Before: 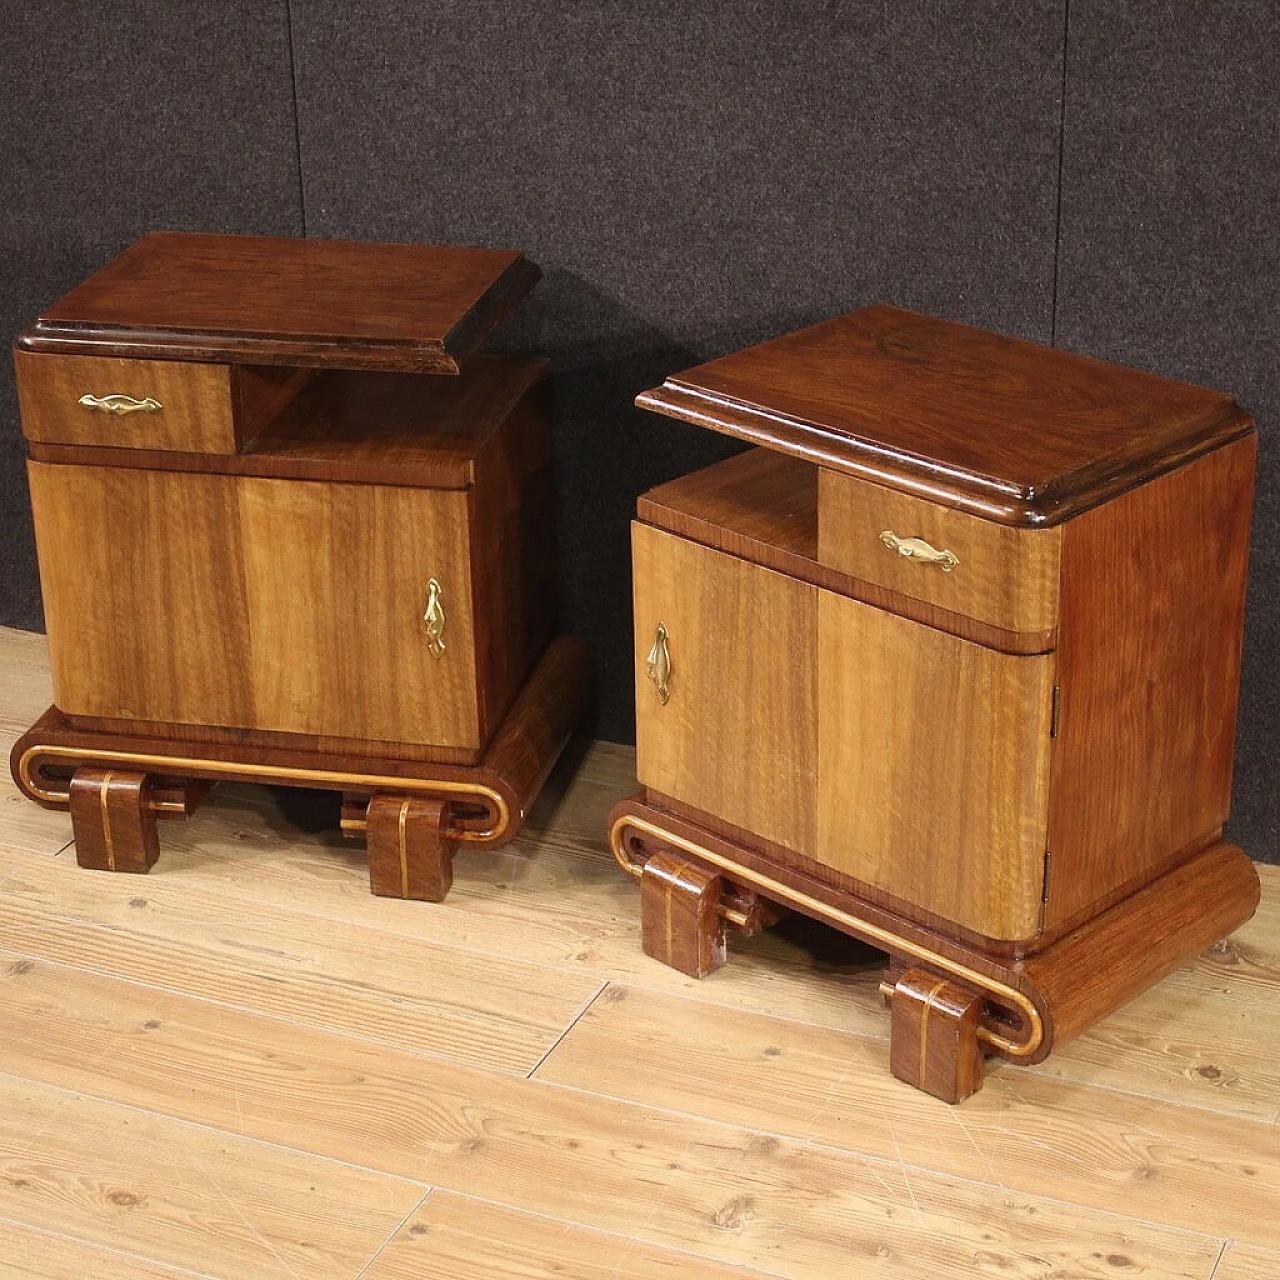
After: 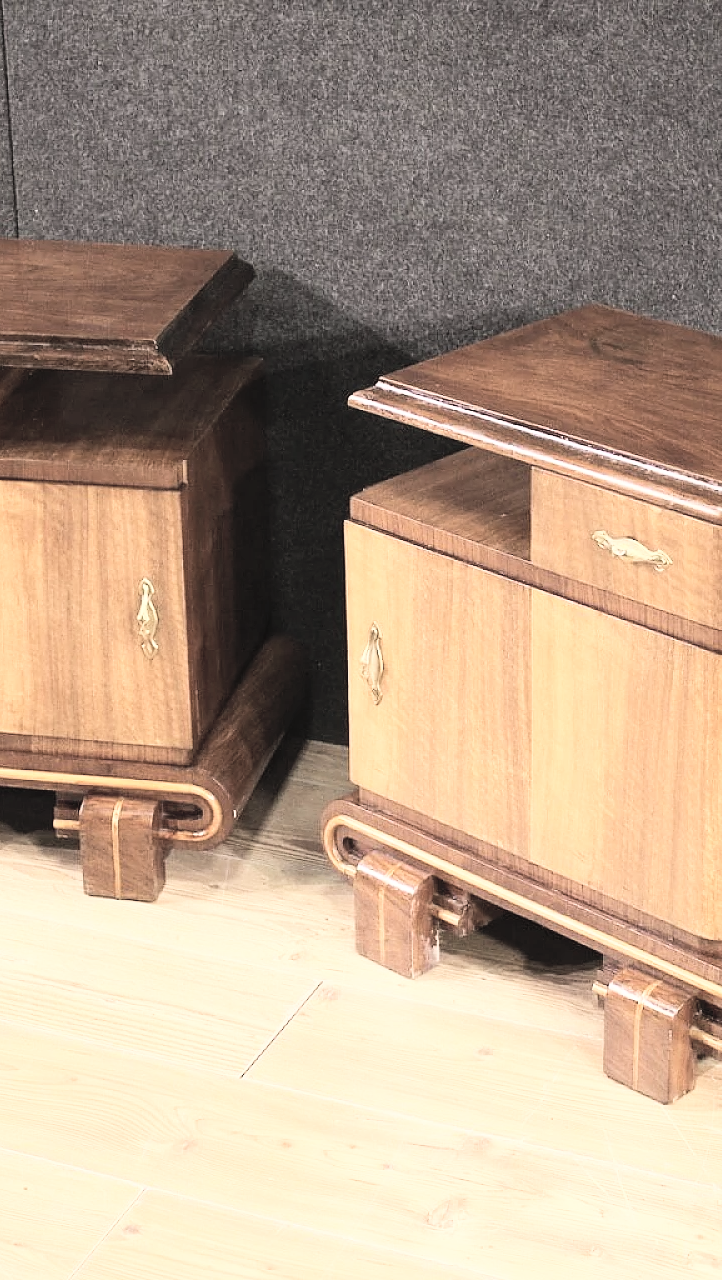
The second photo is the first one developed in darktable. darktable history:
crop and rotate: left 22.449%, right 21.12%
base curve: curves: ch0 [(0, 0.003) (0.001, 0.002) (0.006, 0.004) (0.02, 0.022) (0.048, 0.086) (0.094, 0.234) (0.162, 0.431) (0.258, 0.629) (0.385, 0.8) (0.548, 0.918) (0.751, 0.988) (1, 1)]
contrast brightness saturation: brightness 0.183, saturation -0.481
